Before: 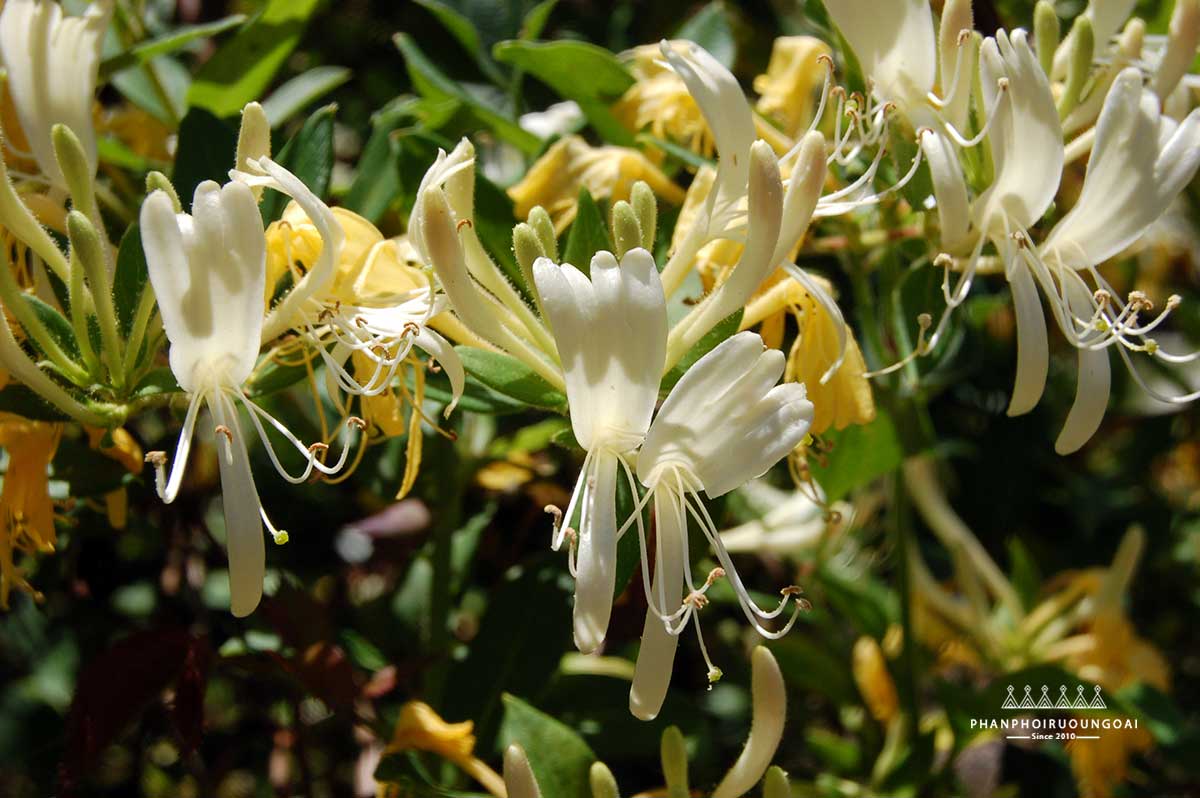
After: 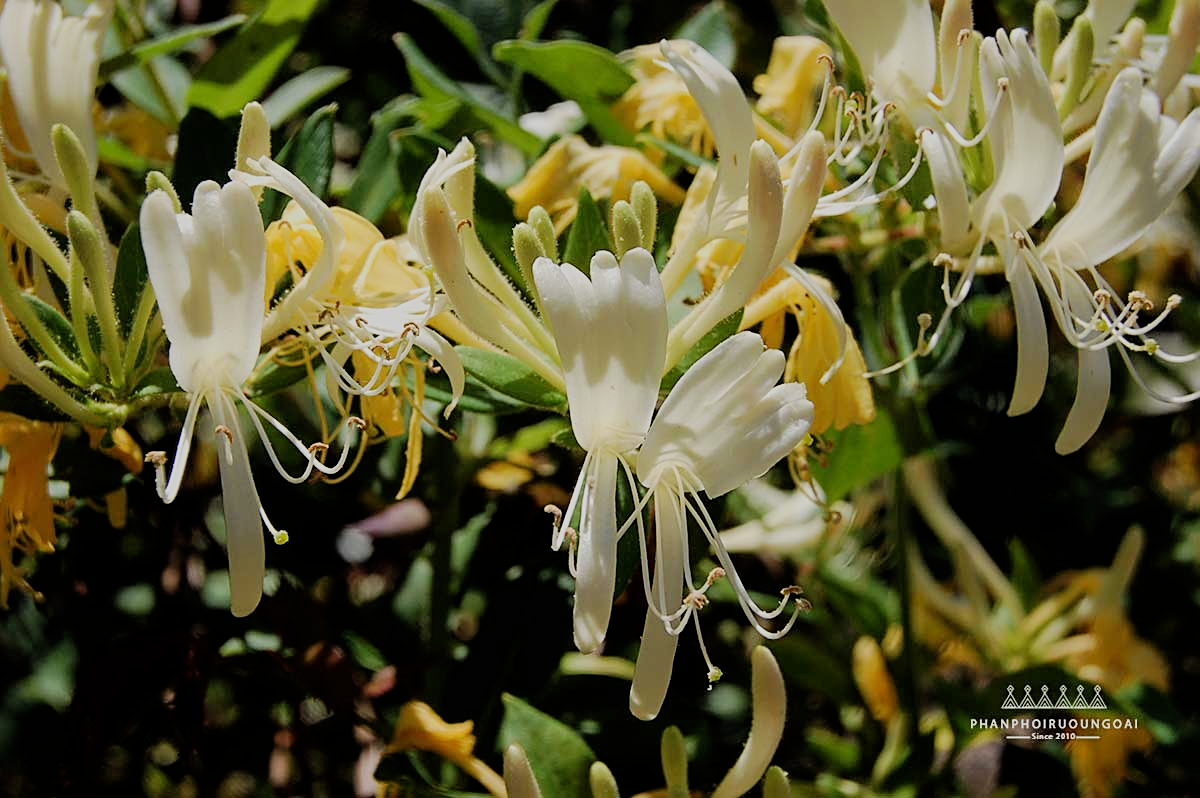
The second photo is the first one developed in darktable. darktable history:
sharpen: on, module defaults
filmic rgb: black relative exposure -7.15 EV, white relative exposure 5.36 EV, hardness 3.02
